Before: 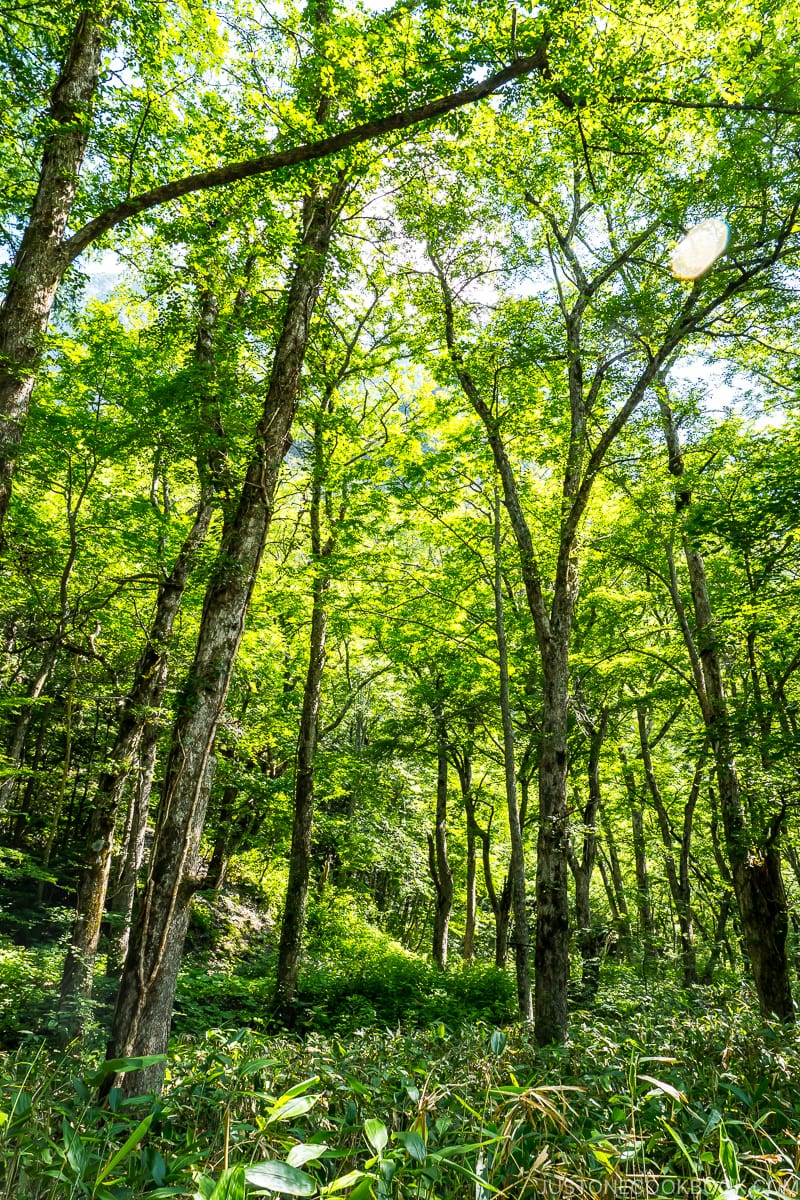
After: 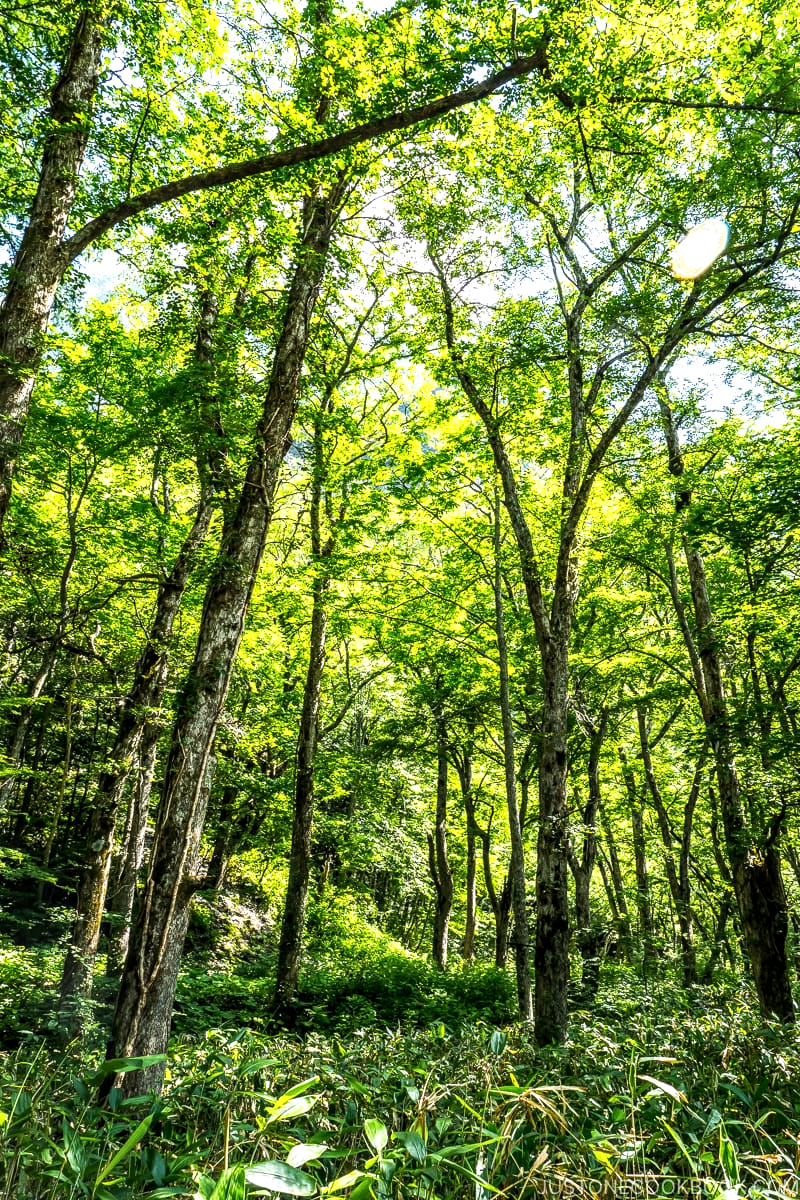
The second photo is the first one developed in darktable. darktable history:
local contrast: detail 130%
tone equalizer: -8 EV -0.426 EV, -7 EV -0.41 EV, -6 EV -0.364 EV, -5 EV -0.247 EV, -3 EV 0.227 EV, -2 EV 0.342 EV, -1 EV 0.365 EV, +0 EV 0.441 EV, edges refinement/feathering 500, mask exposure compensation -1.57 EV, preserve details no
